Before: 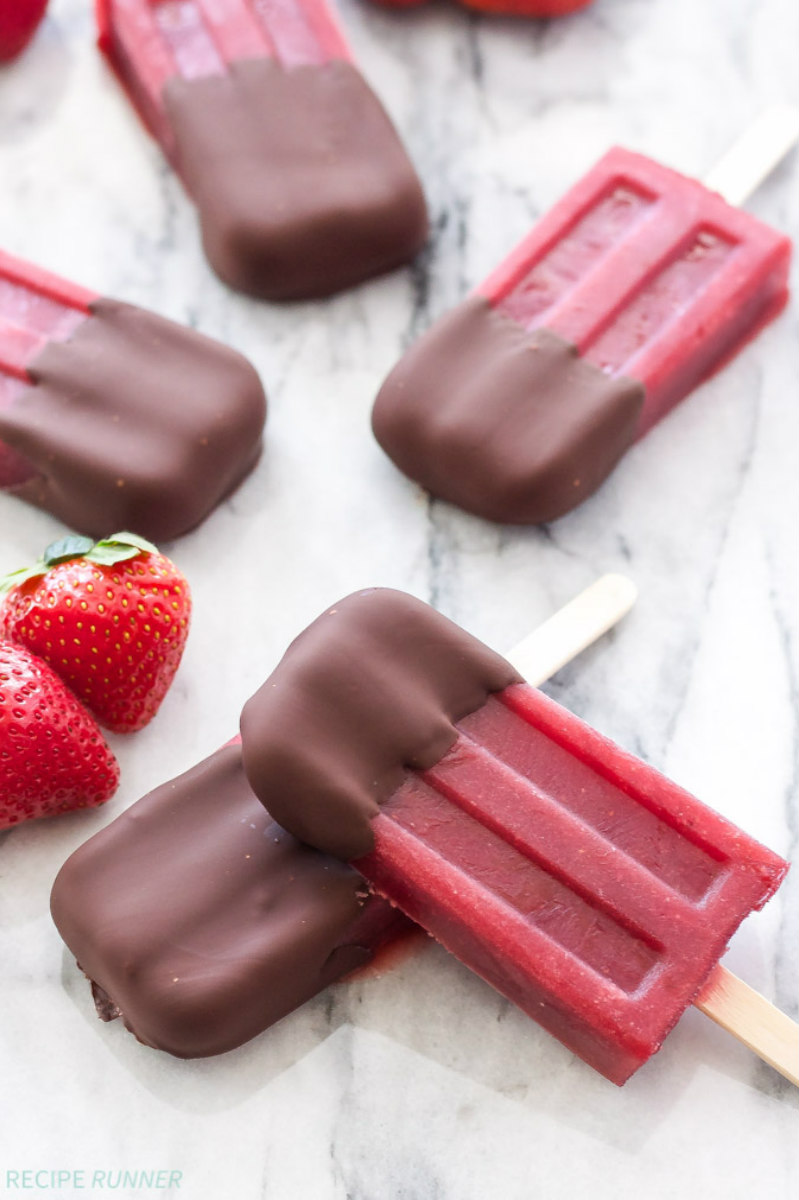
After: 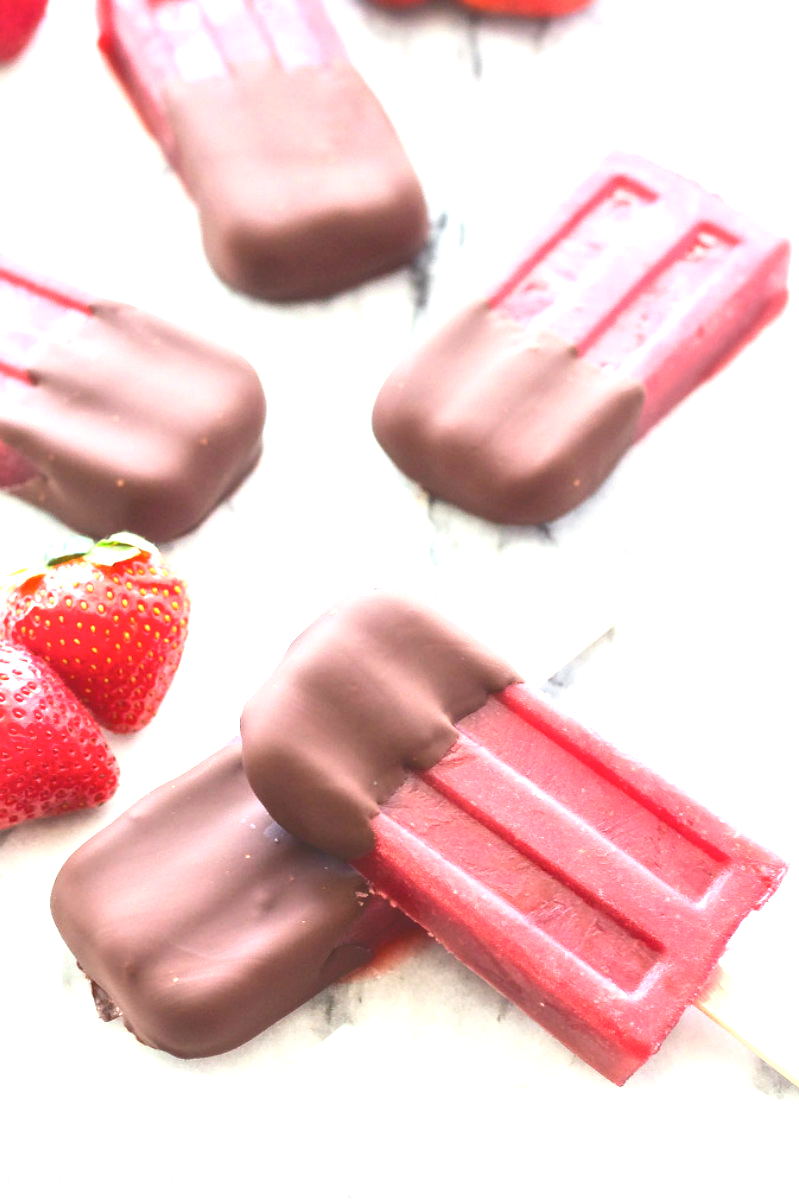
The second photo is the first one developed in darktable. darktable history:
tone equalizer: on, module defaults
color correction: highlights a* -2.57, highlights b* 2.58
tone curve: curves: ch0 [(0, 0) (0.003, 0.224) (0.011, 0.229) (0.025, 0.234) (0.044, 0.242) (0.069, 0.249) (0.1, 0.256) (0.136, 0.265) (0.177, 0.285) (0.224, 0.304) (0.277, 0.337) (0.335, 0.385) (0.399, 0.435) (0.468, 0.507) (0.543, 0.59) (0.623, 0.674) (0.709, 0.763) (0.801, 0.852) (0.898, 0.931) (1, 1)], color space Lab, independent channels, preserve colors none
exposure: black level correction 0, exposure 1.199 EV, compensate exposure bias true, compensate highlight preservation false
local contrast: mode bilateral grid, contrast 20, coarseness 51, detail 120%, midtone range 0.2
